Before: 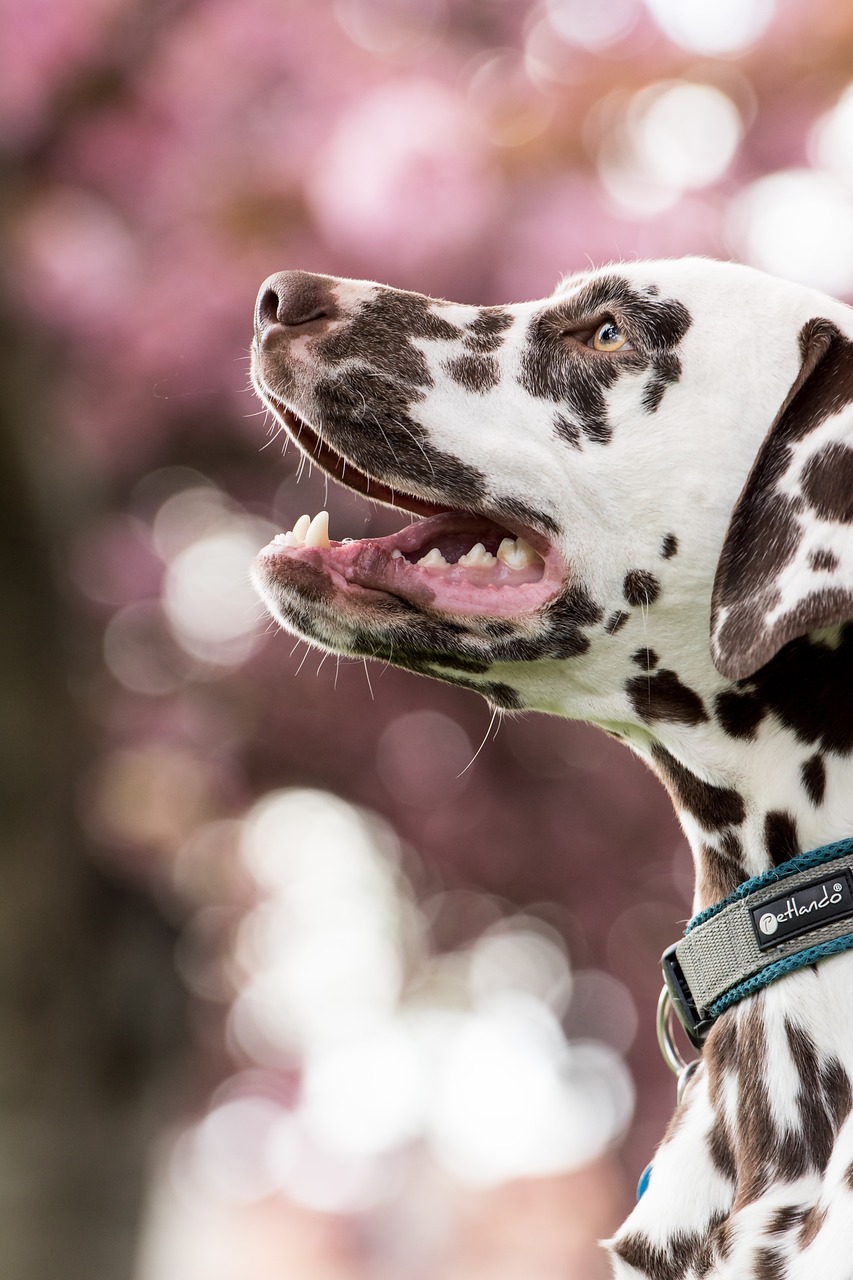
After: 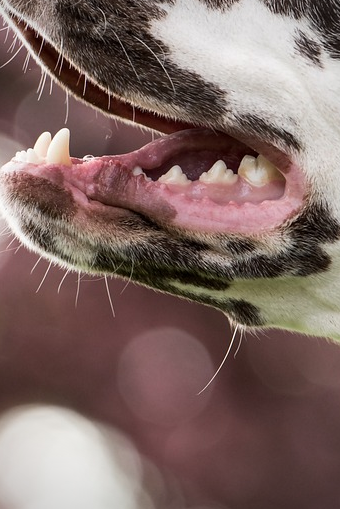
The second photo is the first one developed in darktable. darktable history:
crop: left 30.384%, top 29.952%, right 29.641%, bottom 30.208%
vignetting: brightness -0.411, saturation -0.305, center (-0.032, -0.046)
